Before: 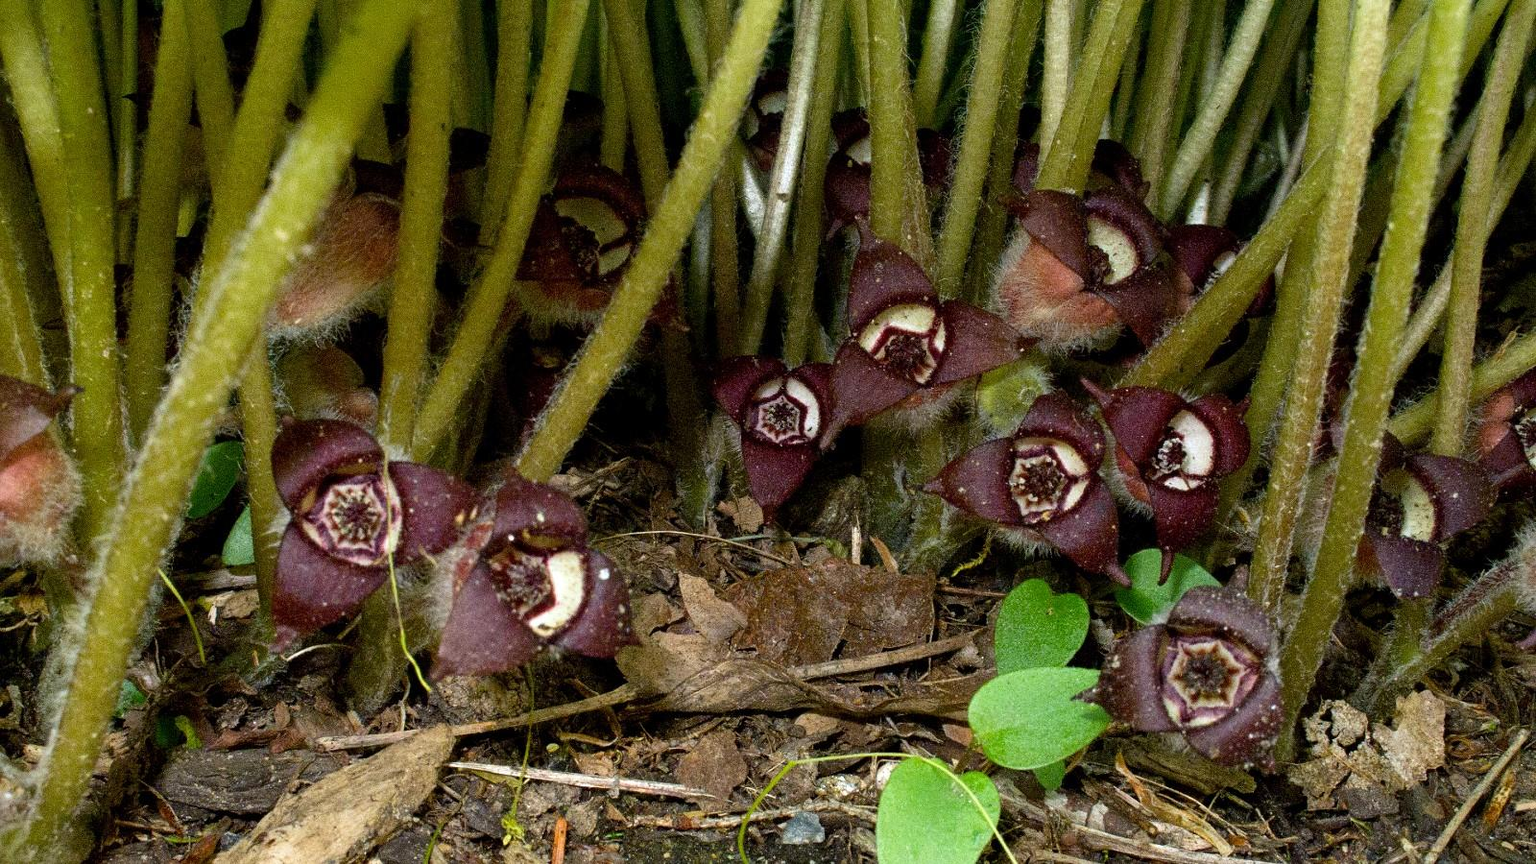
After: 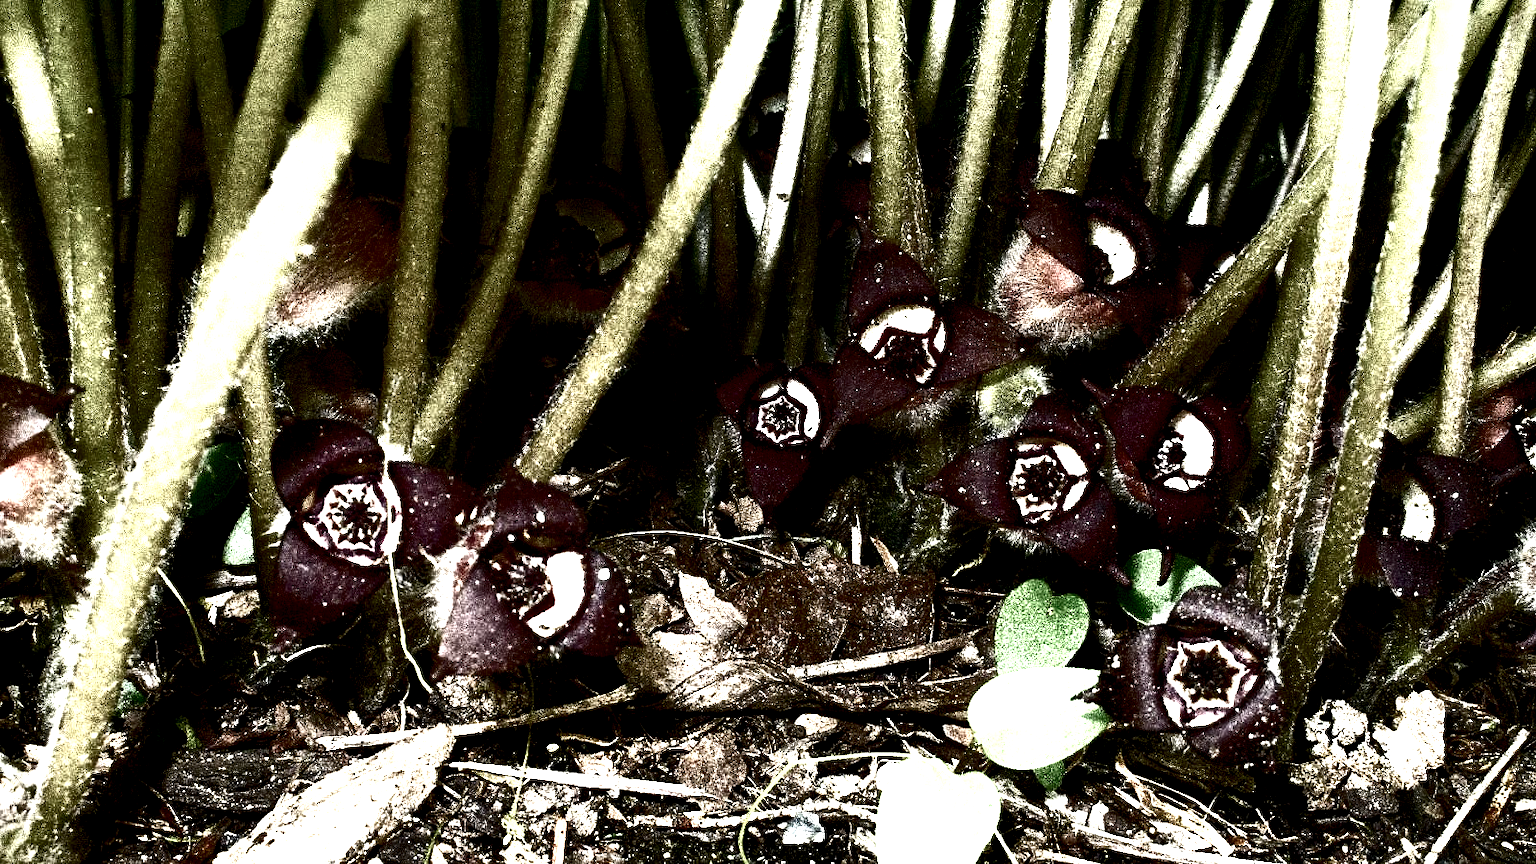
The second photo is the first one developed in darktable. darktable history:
contrast brightness saturation: contrast 0.93, brightness 0.199
color balance rgb: linear chroma grading › shadows -7.412%, linear chroma grading › highlights -6.899%, linear chroma grading › global chroma -10.331%, linear chroma grading › mid-tones -7.682%, perceptual saturation grading › global saturation -10.218%, perceptual saturation grading › highlights -27.126%, perceptual saturation grading › shadows 21.658%
local contrast: highlights 186%, shadows 145%, detail 140%, midtone range 0.253
